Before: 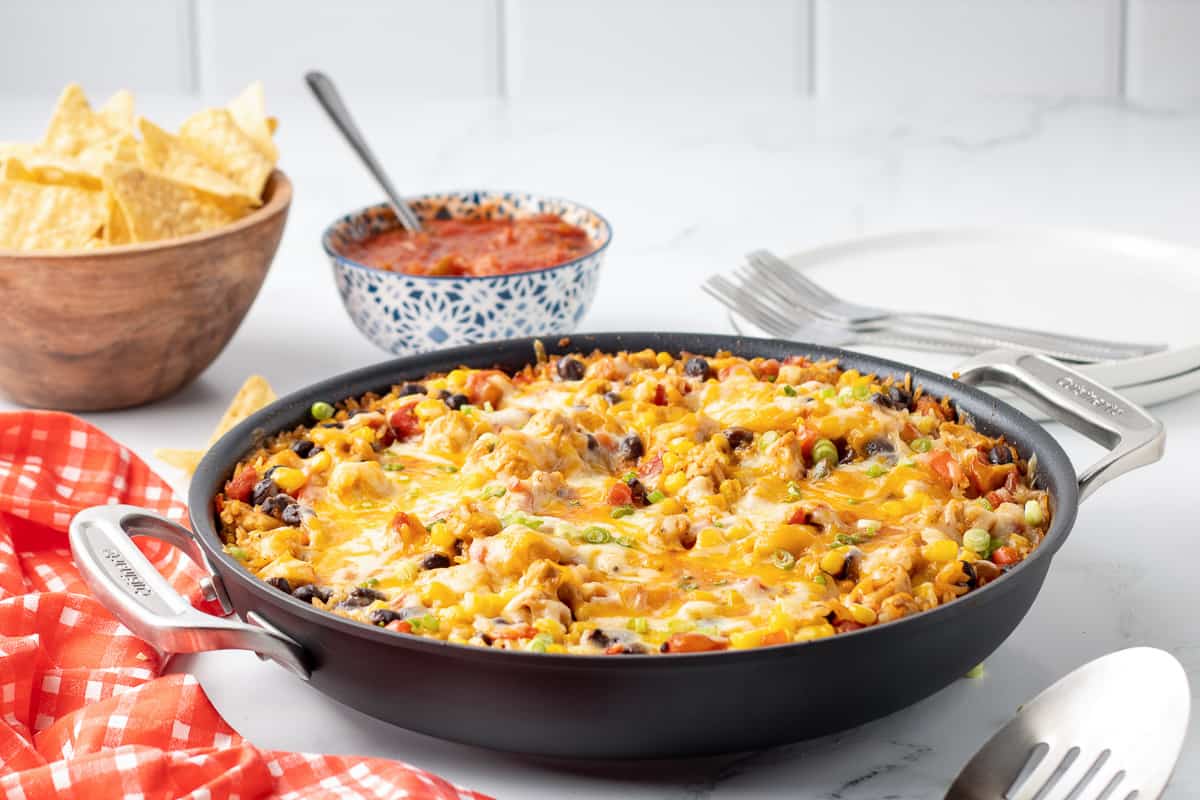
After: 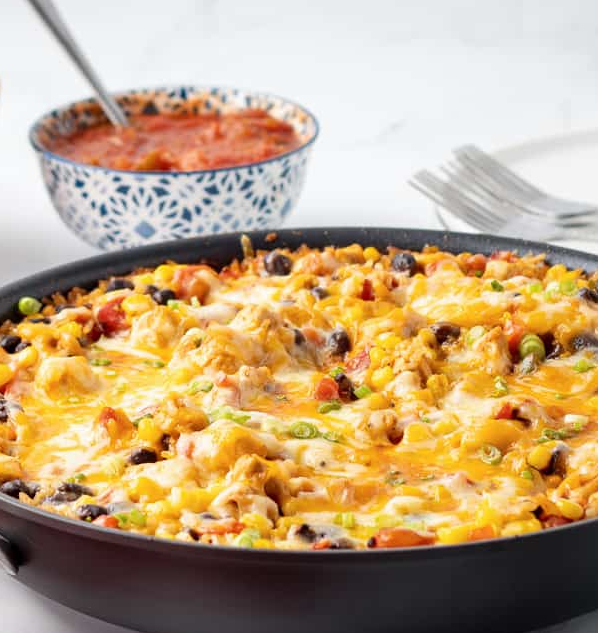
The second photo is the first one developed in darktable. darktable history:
crop and rotate: angle 0.011°, left 24.431%, top 13.167%, right 25.722%, bottom 7.58%
